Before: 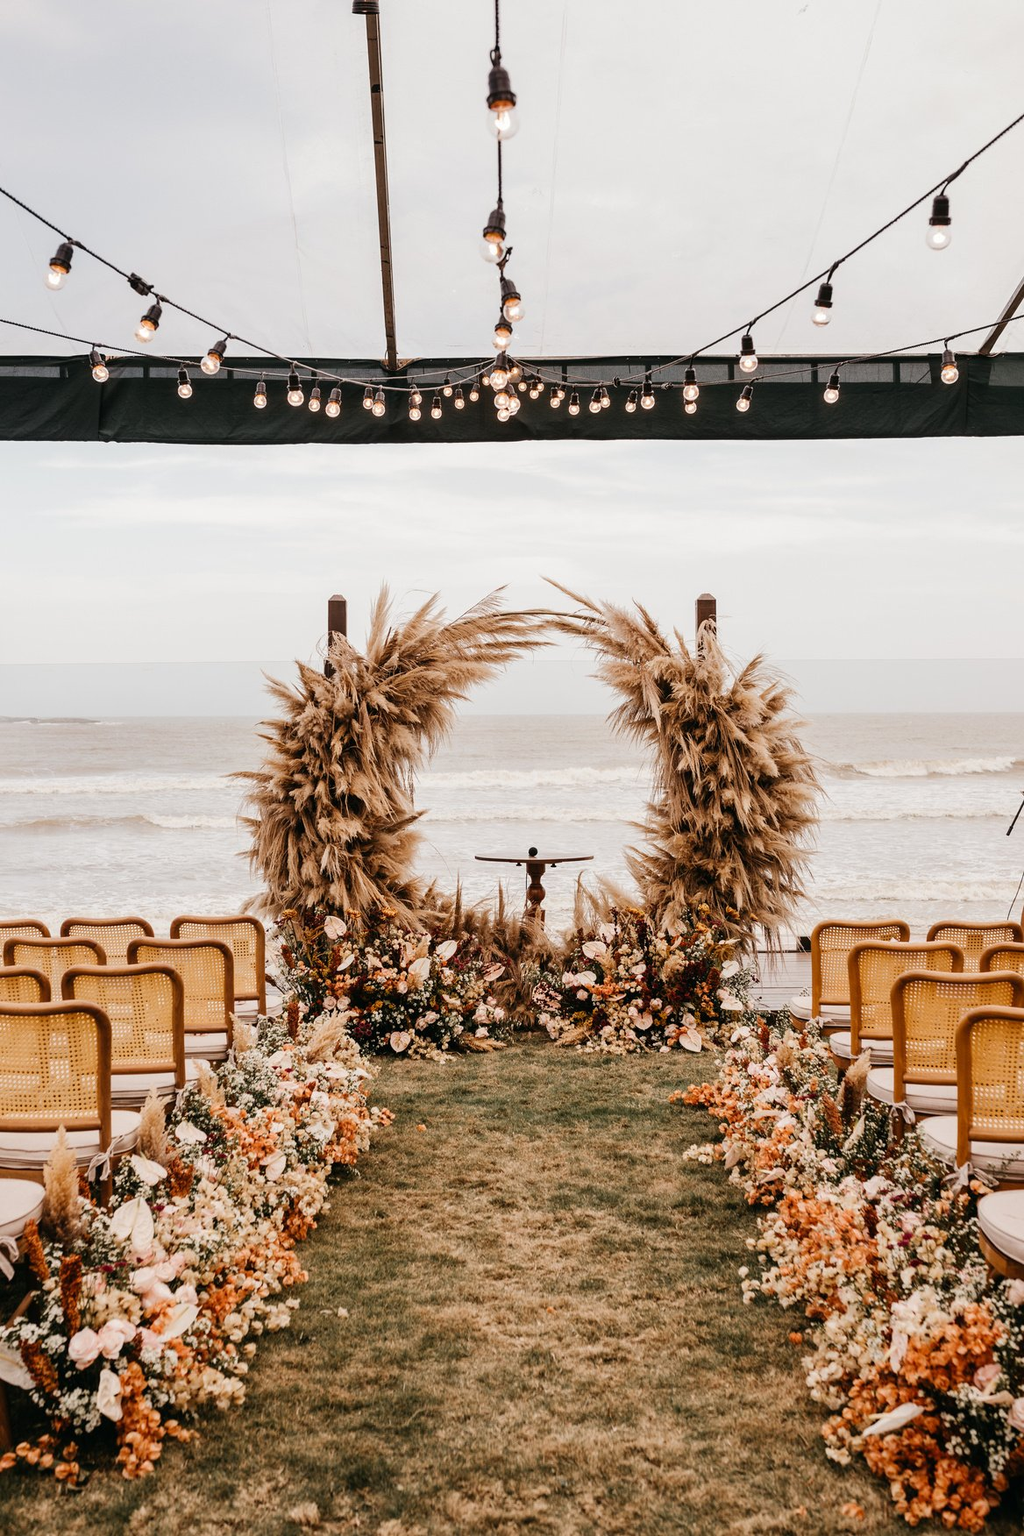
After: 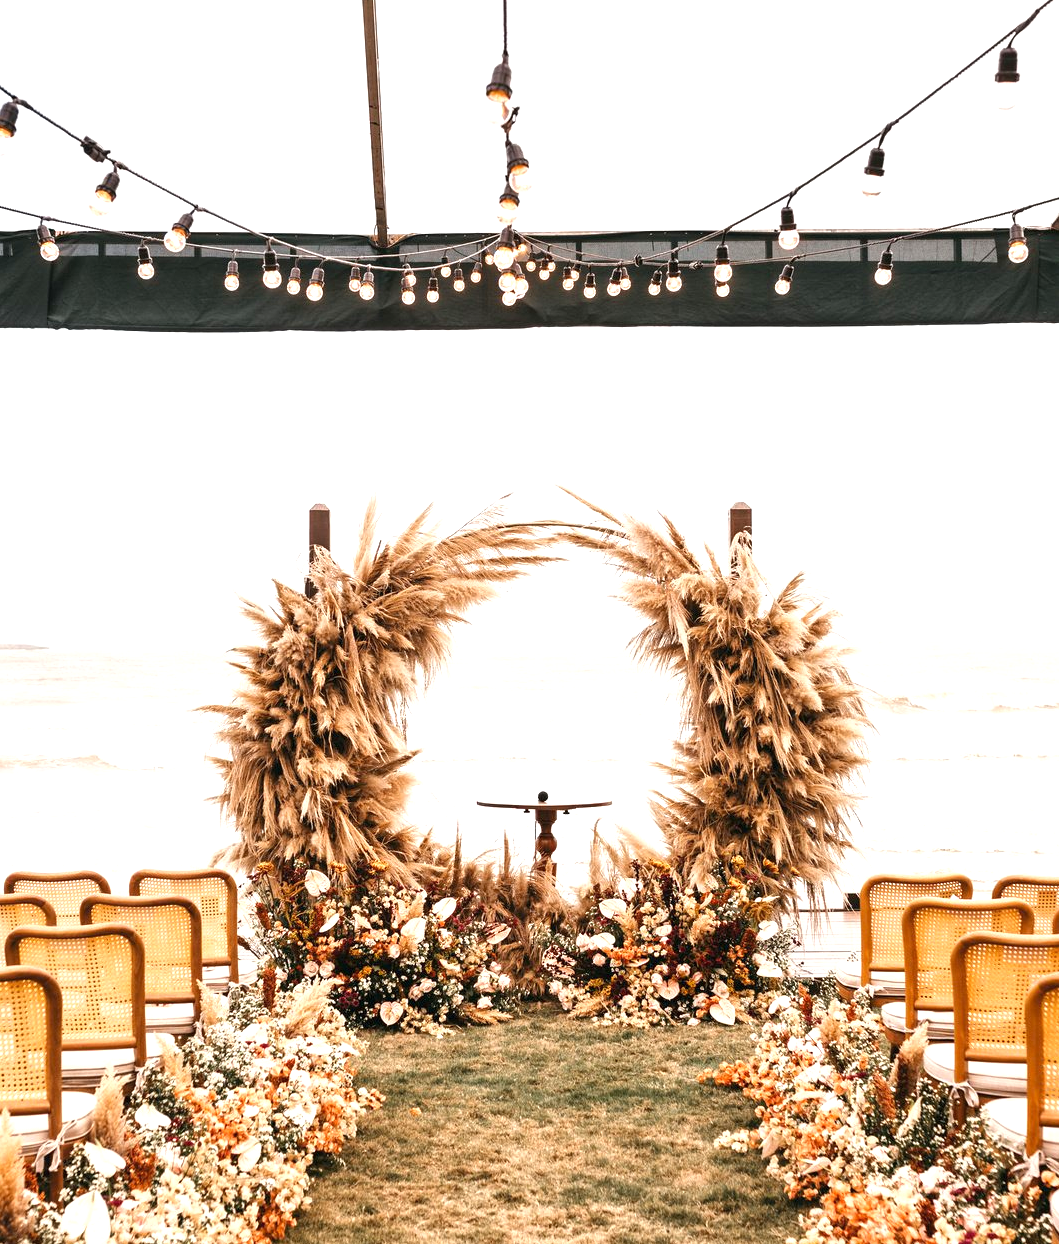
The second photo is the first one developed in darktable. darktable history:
shadows and highlights: shadows 25.84, highlights -23.23
exposure: exposure 1 EV, compensate highlight preservation false
crop: left 5.572%, top 10.024%, right 3.745%, bottom 18.955%
